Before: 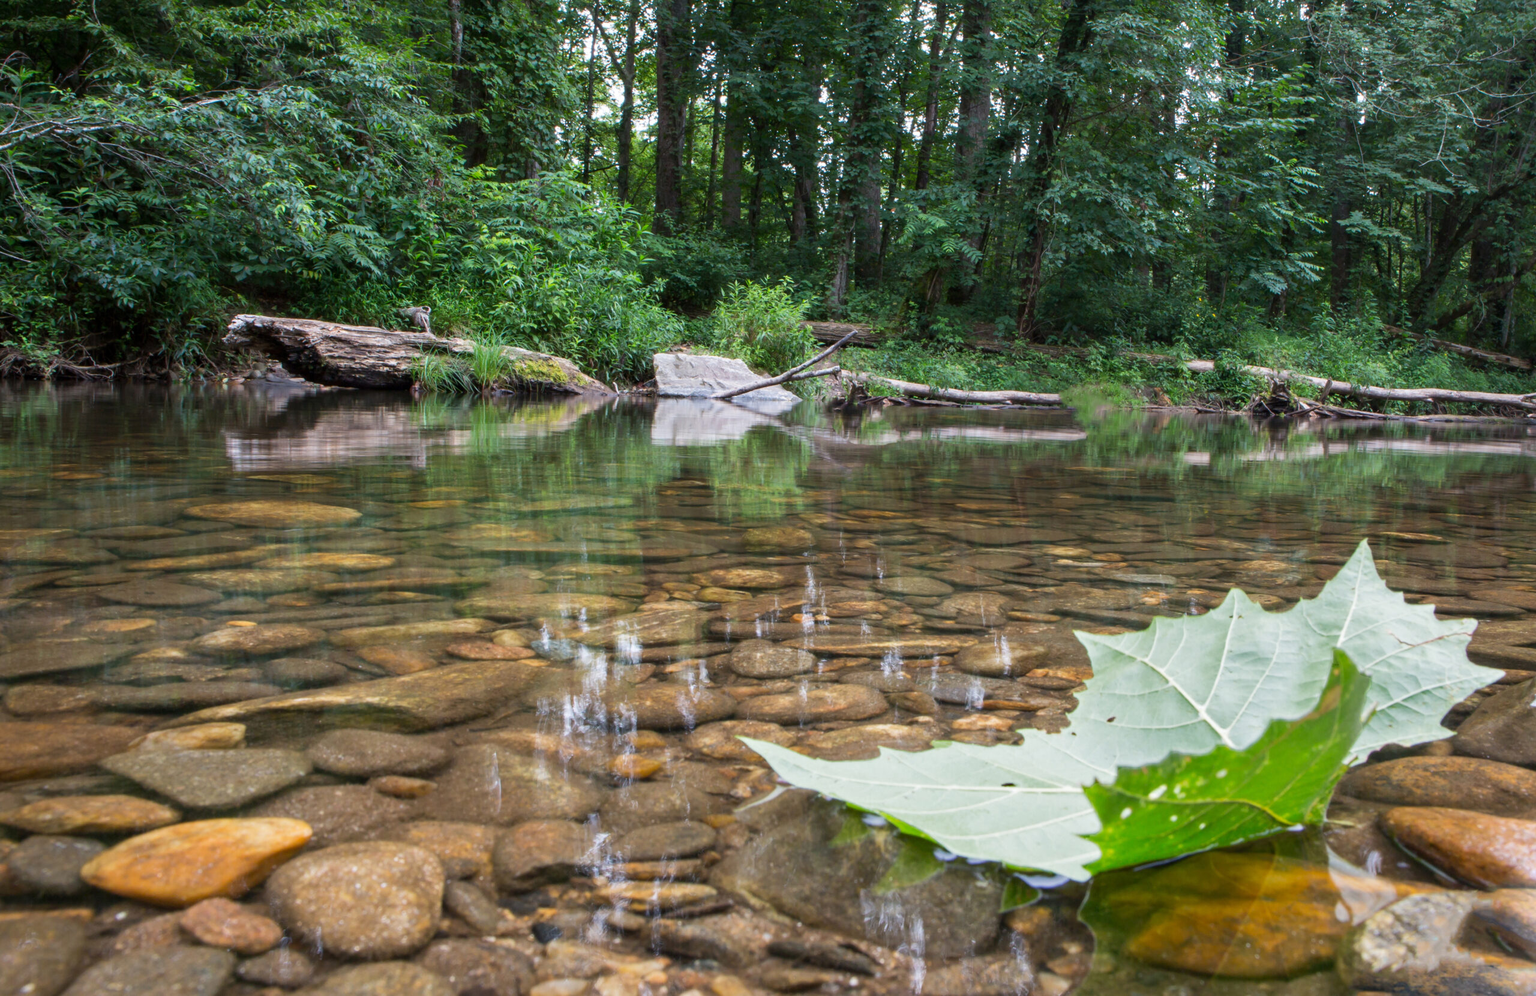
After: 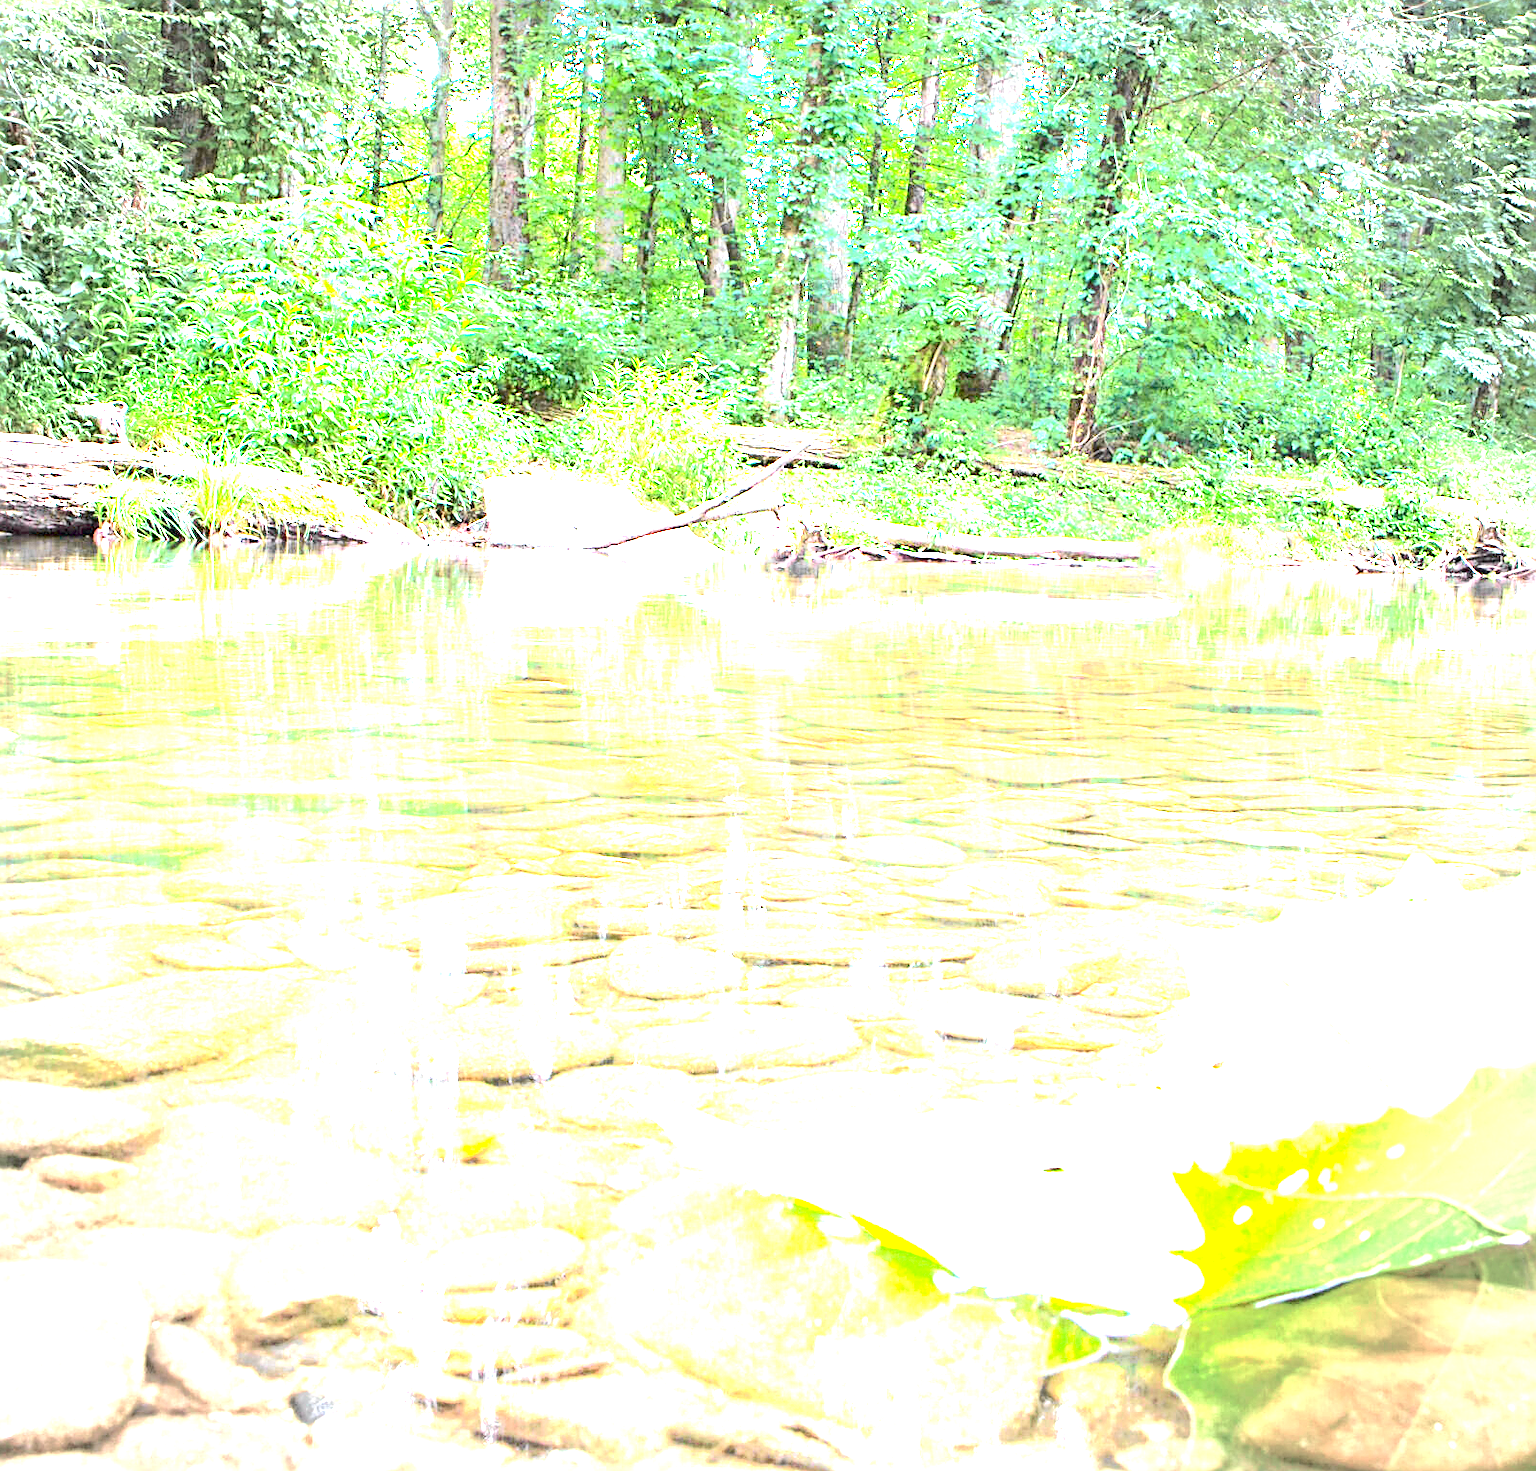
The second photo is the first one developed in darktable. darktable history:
sharpen: radius 2.676, amount 0.669
crop and rotate: left 22.918%, top 5.629%, right 14.711%, bottom 2.247%
tone curve: curves: ch0 [(0, 0) (0.071, 0.047) (0.266, 0.26) (0.491, 0.552) (0.753, 0.818) (1, 0.983)]; ch1 [(0, 0) (0.346, 0.307) (0.408, 0.369) (0.463, 0.443) (0.482, 0.493) (0.502, 0.5) (0.517, 0.518) (0.55, 0.573) (0.597, 0.641) (0.651, 0.709) (1, 1)]; ch2 [(0, 0) (0.346, 0.34) (0.434, 0.46) (0.485, 0.494) (0.5, 0.494) (0.517, 0.506) (0.535, 0.545) (0.583, 0.634) (0.625, 0.686) (1, 1)], color space Lab, independent channels, preserve colors none
vignetting: fall-off start 88.03%, fall-off radius 24.9%
shadows and highlights: shadows -12.5, white point adjustment 4, highlights 28.33
exposure: black level correction 0, exposure 4 EV, compensate exposure bias true, compensate highlight preservation false
